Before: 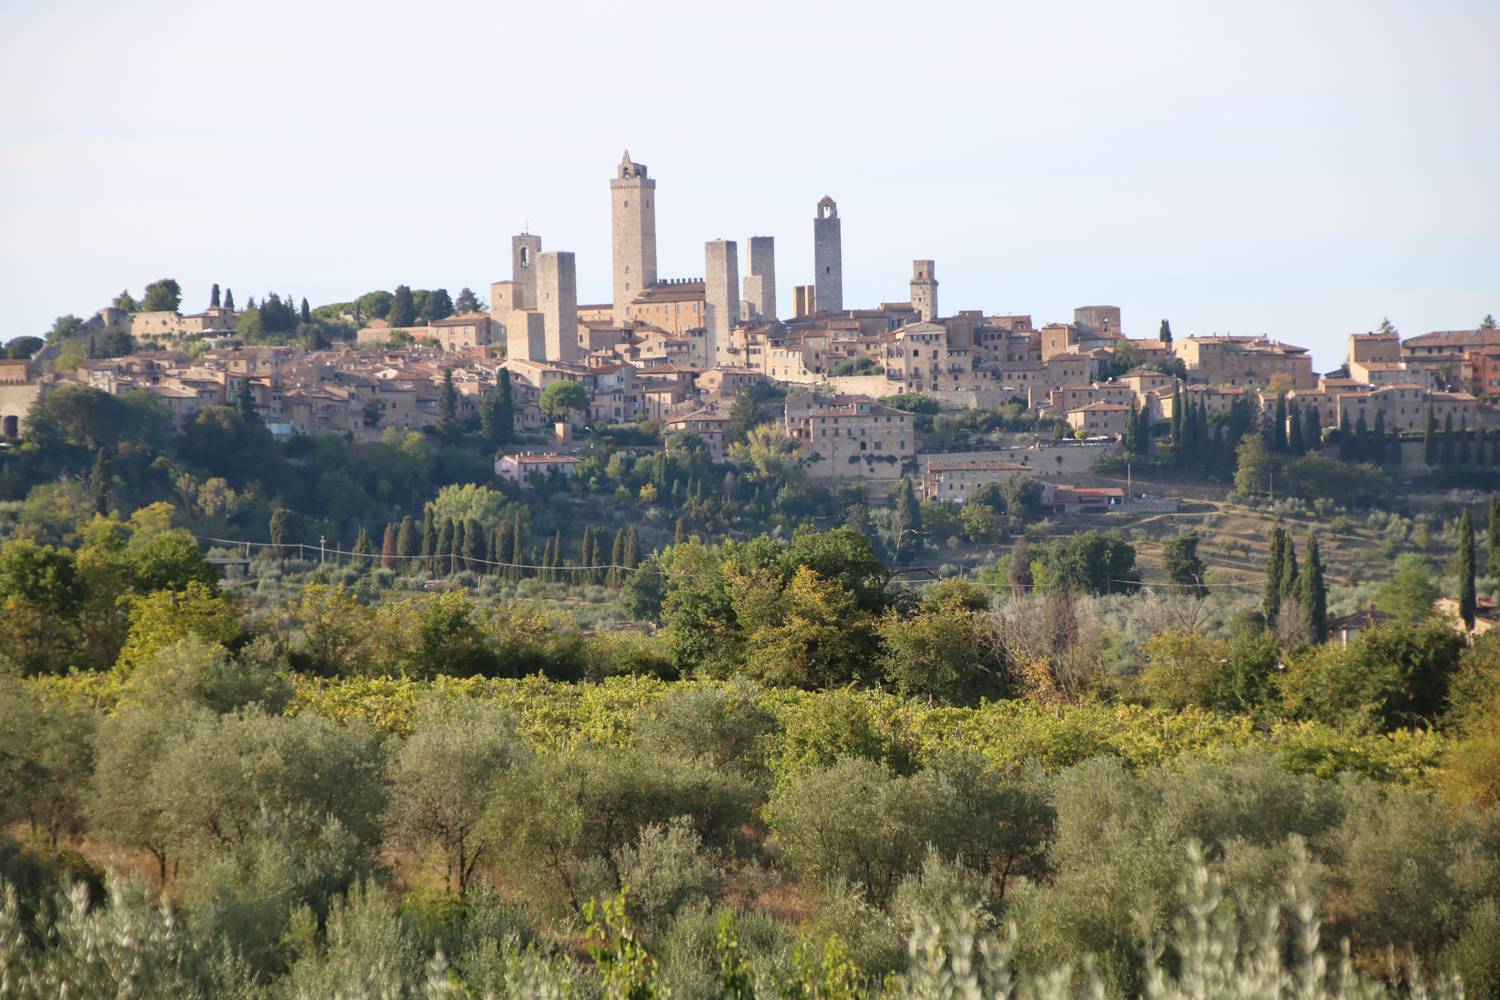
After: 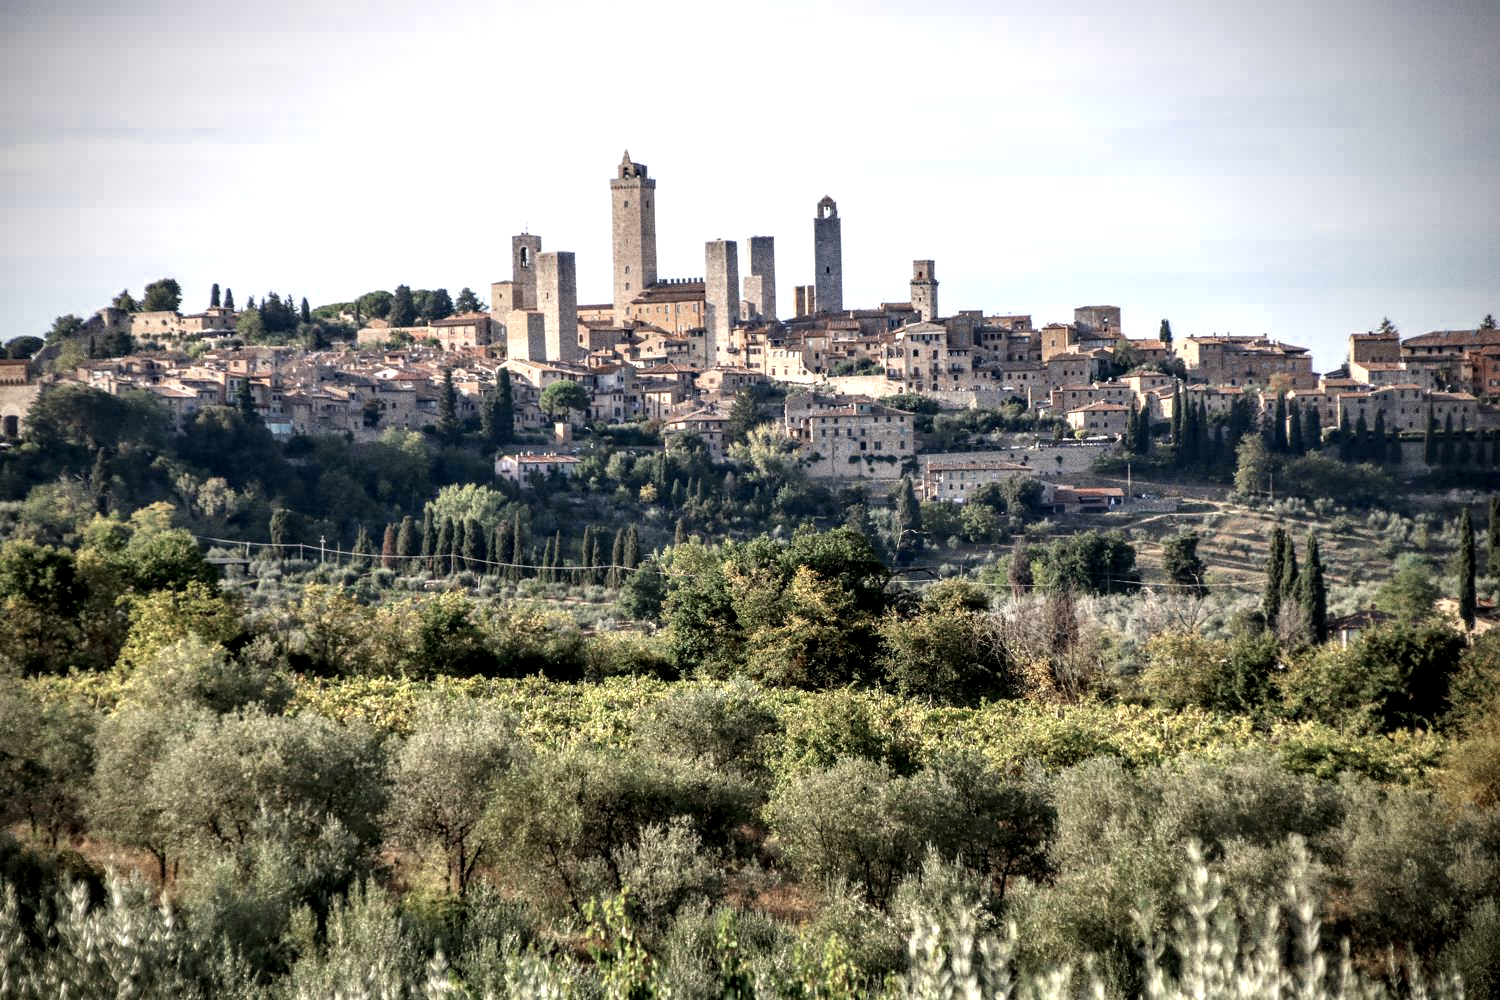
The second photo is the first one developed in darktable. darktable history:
vignetting: brightness -0.629, saturation -0.007, center (-0.028, 0.239)
grain: coarseness 0.09 ISO, strength 40%
local contrast: highlights 20%, detail 197%
color balance: contrast 10%
color zones: curves: ch0 [(0, 0.5) (0.125, 0.4) (0.25, 0.5) (0.375, 0.4) (0.5, 0.4) (0.625, 0.35) (0.75, 0.35) (0.875, 0.5)]; ch1 [(0, 0.35) (0.125, 0.45) (0.25, 0.35) (0.375, 0.35) (0.5, 0.35) (0.625, 0.35) (0.75, 0.45) (0.875, 0.35)]; ch2 [(0, 0.6) (0.125, 0.5) (0.25, 0.5) (0.375, 0.6) (0.5, 0.6) (0.625, 0.5) (0.75, 0.5) (0.875, 0.5)]
